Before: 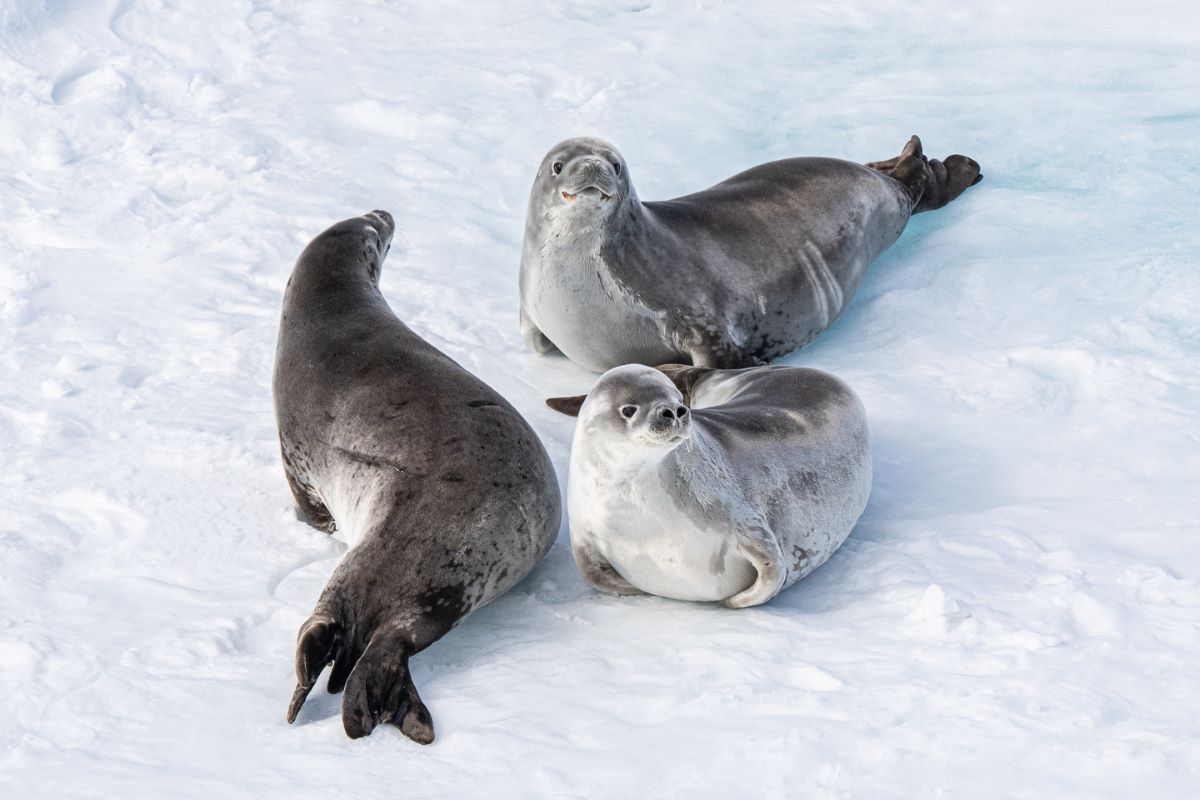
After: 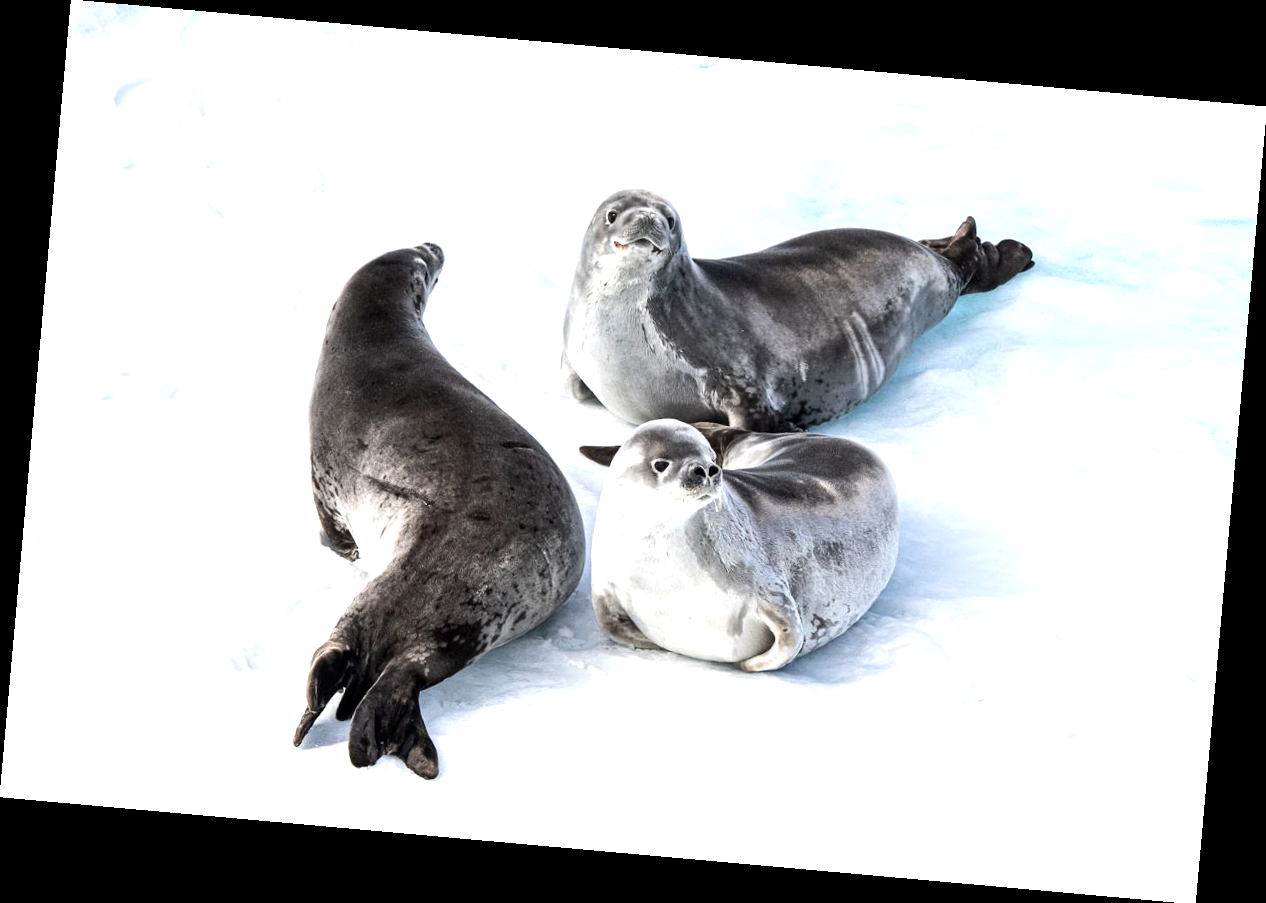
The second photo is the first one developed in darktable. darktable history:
tone equalizer: -8 EV -0.75 EV, -7 EV -0.7 EV, -6 EV -0.6 EV, -5 EV -0.4 EV, -3 EV 0.4 EV, -2 EV 0.6 EV, -1 EV 0.7 EV, +0 EV 0.75 EV, edges refinement/feathering 500, mask exposure compensation -1.57 EV, preserve details no
local contrast: mode bilateral grid, contrast 28, coarseness 16, detail 115%, midtone range 0.2
rotate and perspective: rotation 5.12°, automatic cropping off
